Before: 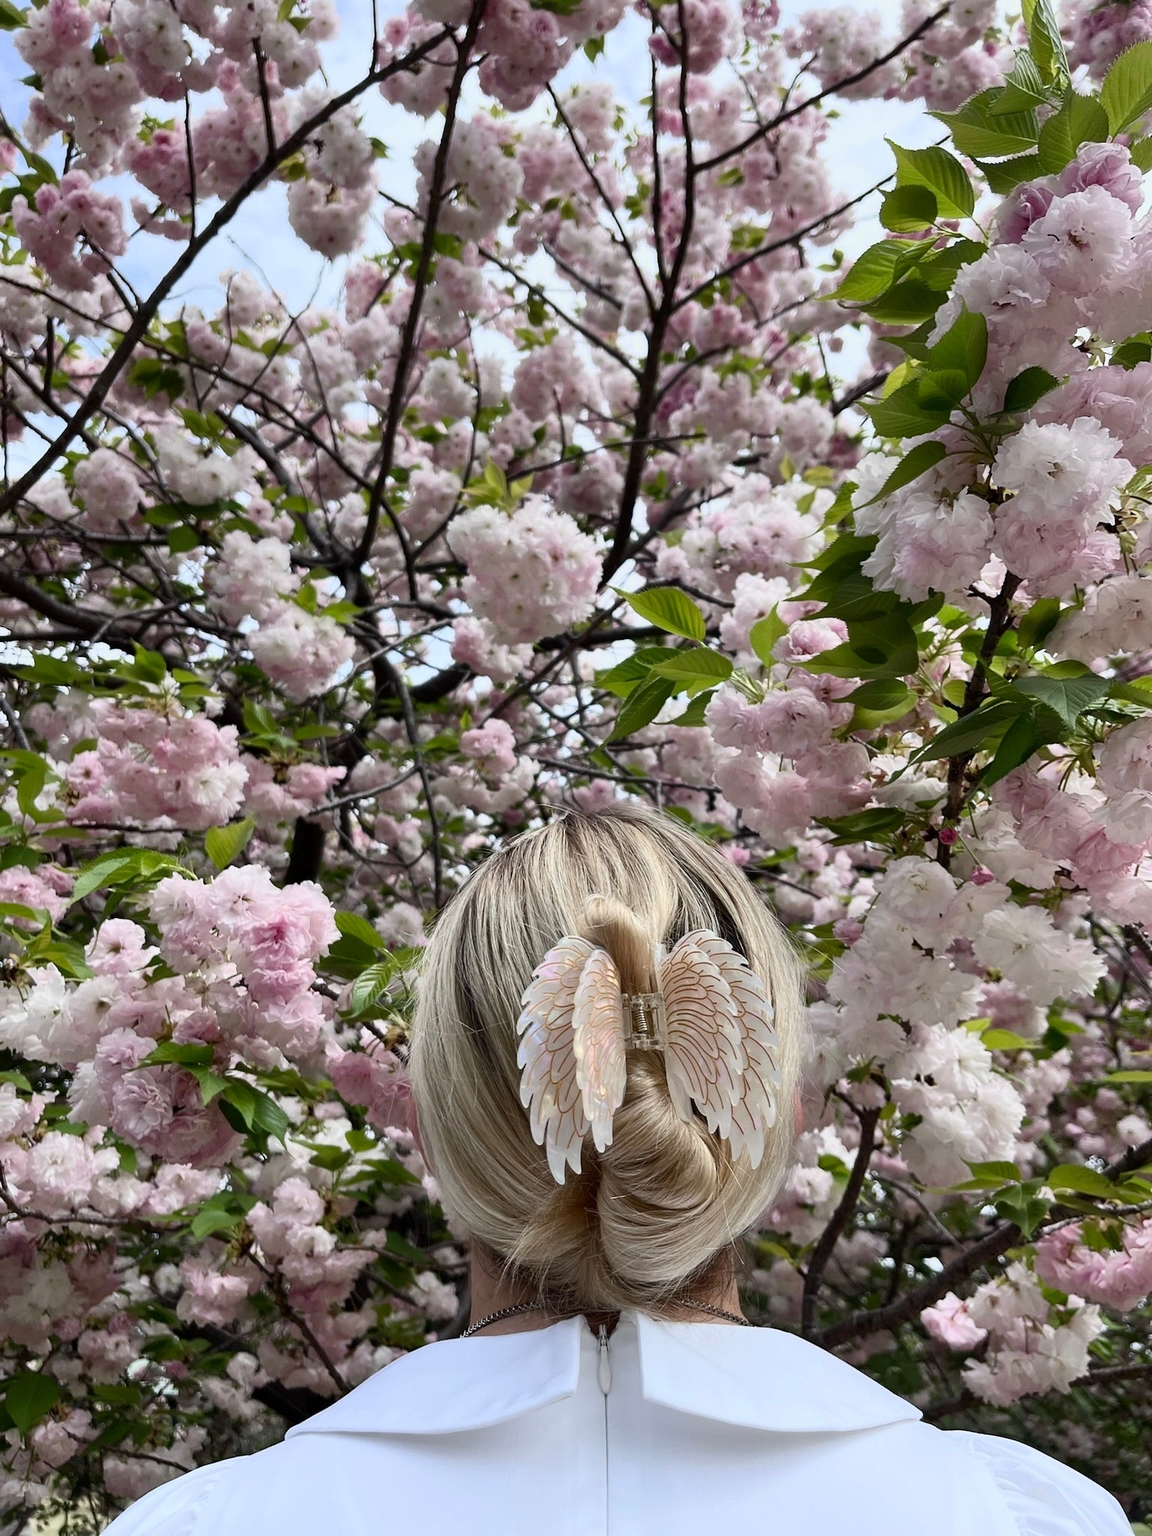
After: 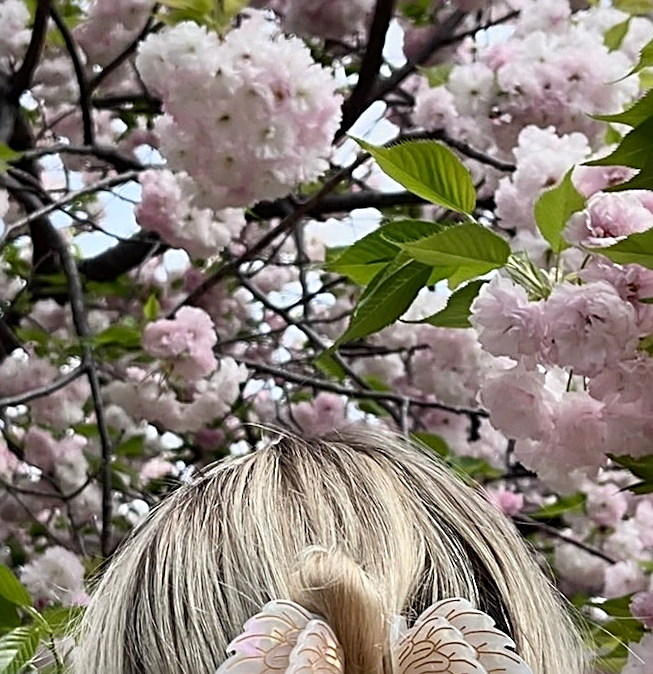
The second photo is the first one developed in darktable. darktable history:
rotate and perspective: rotation 2.27°, automatic cropping off
crop: left 31.751%, top 32.172%, right 27.8%, bottom 35.83%
sharpen: radius 2.584, amount 0.688
